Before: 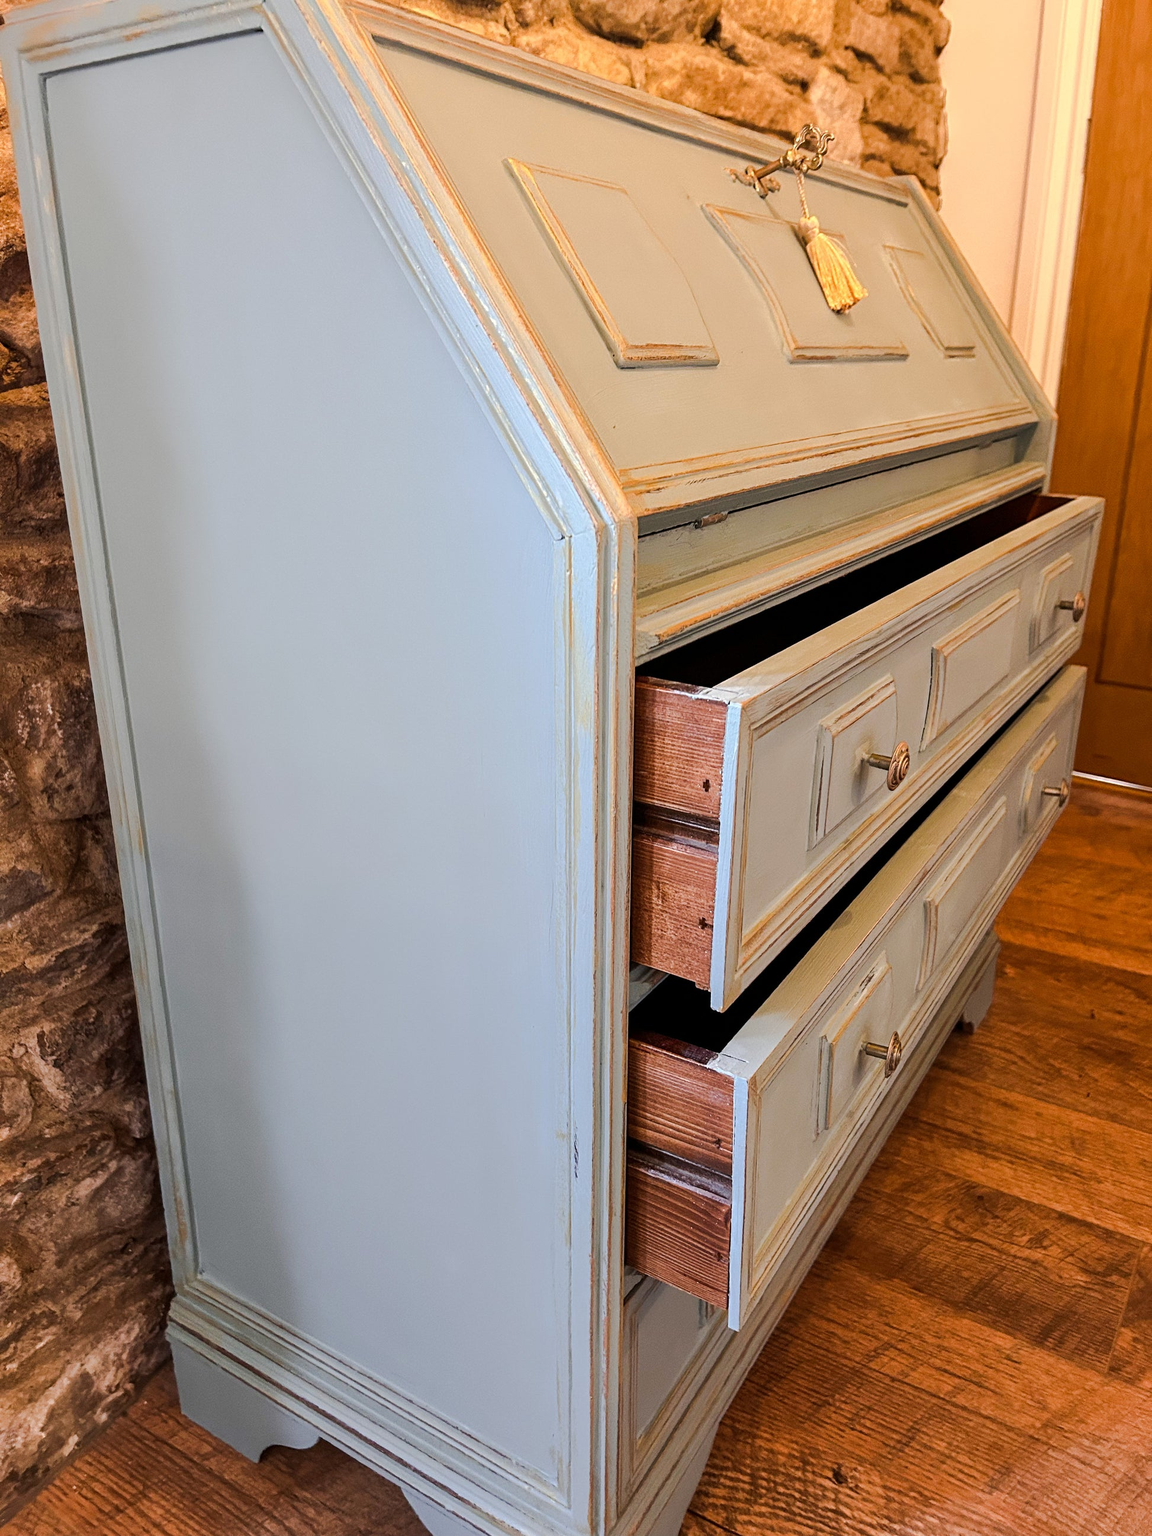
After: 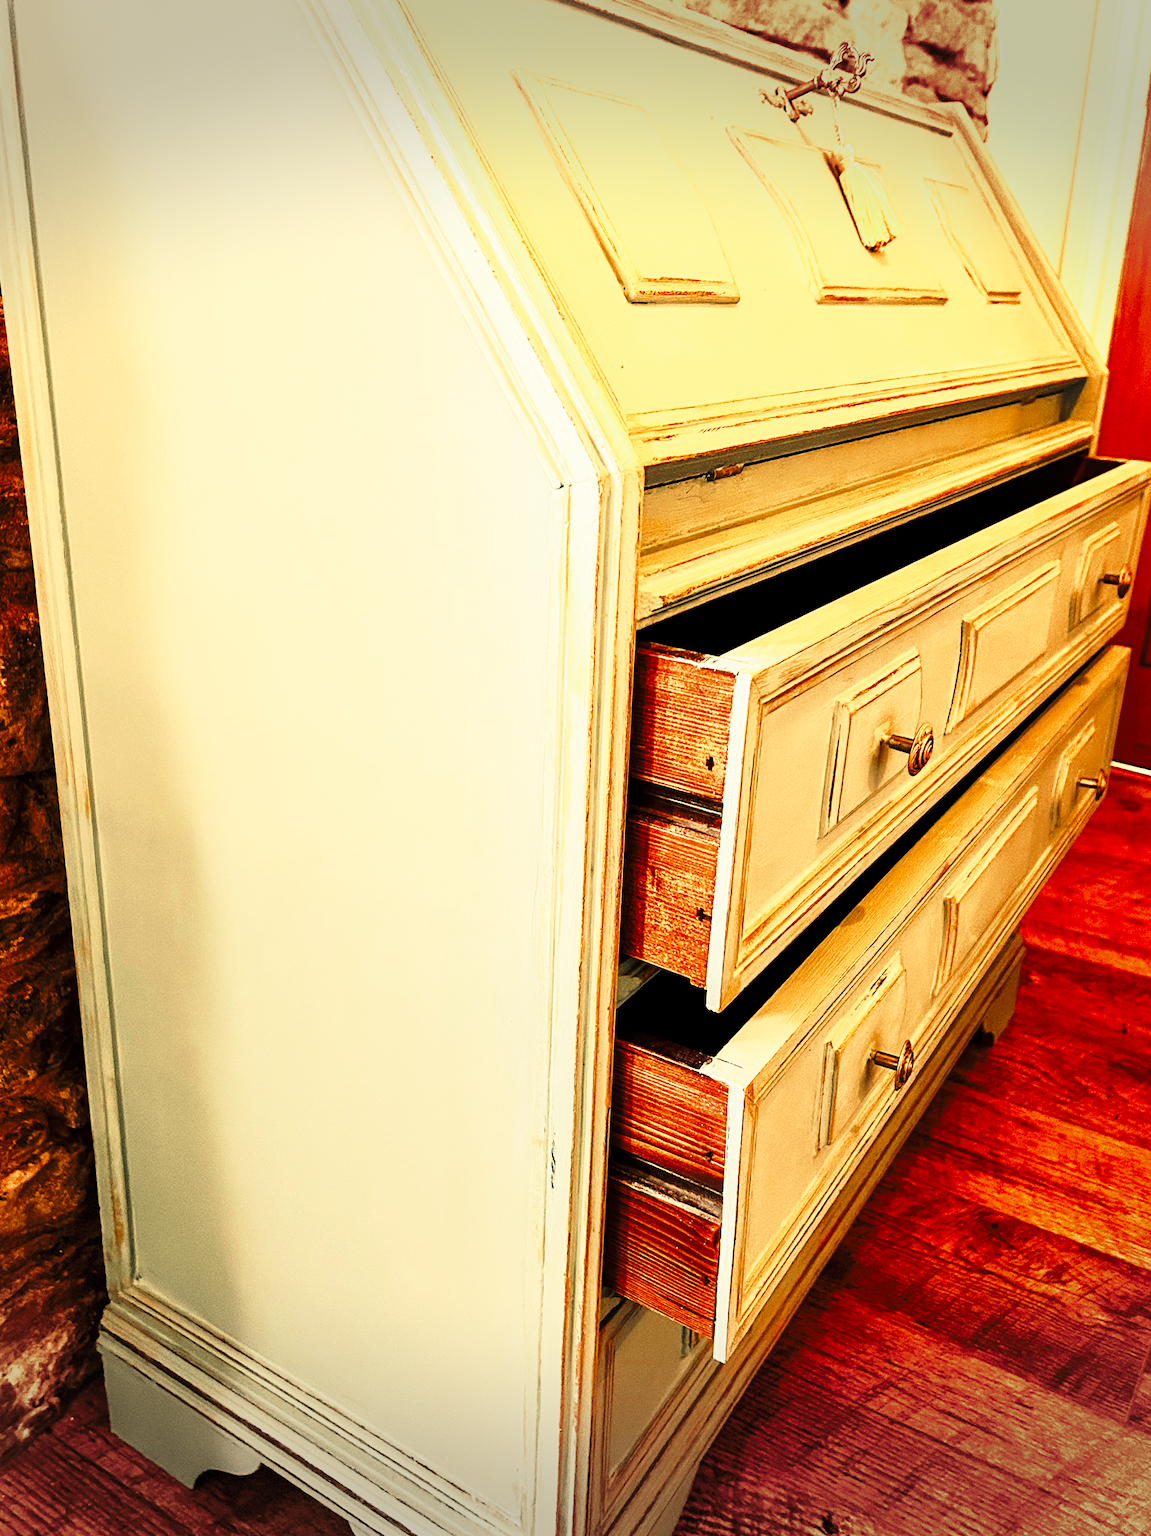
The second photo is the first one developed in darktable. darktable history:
color balance: mode lift, gamma, gain (sRGB), lift [1.014, 0.966, 0.918, 0.87], gamma [0.86, 0.734, 0.918, 0.976], gain [1.063, 1.13, 1.063, 0.86]
contrast brightness saturation: contrast 0.03, brightness 0.06, saturation 0.13
vignetting: fall-off start 100%, brightness -0.406, saturation -0.3, width/height ratio 1.324, dithering 8-bit output, unbound false
base curve: curves: ch0 [(0, 0) (0.026, 0.03) (0.109, 0.232) (0.351, 0.748) (0.669, 0.968) (1, 1)], preserve colors none
velvia: on, module defaults
crop and rotate: angle -1.96°, left 3.097%, top 4.154%, right 1.586%, bottom 0.529%
white balance: red 1.123, blue 0.83
color zones: curves: ch0 [(0, 0.5) (0.125, 0.4) (0.25, 0.5) (0.375, 0.4) (0.5, 0.4) (0.625, 0.6) (0.75, 0.6) (0.875, 0.5)]; ch1 [(0, 0.35) (0.125, 0.45) (0.25, 0.35) (0.375, 0.35) (0.5, 0.35) (0.625, 0.35) (0.75, 0.45) (0.875, 0.35)]; ch2 [(0, 0.6) (0.125, 0.5) (0.25, 0.5) (0.375, 0.6) (0.5, 0.6) (0.625, 0.5) (0.75, 0.5) (0.875, 0.5)]
